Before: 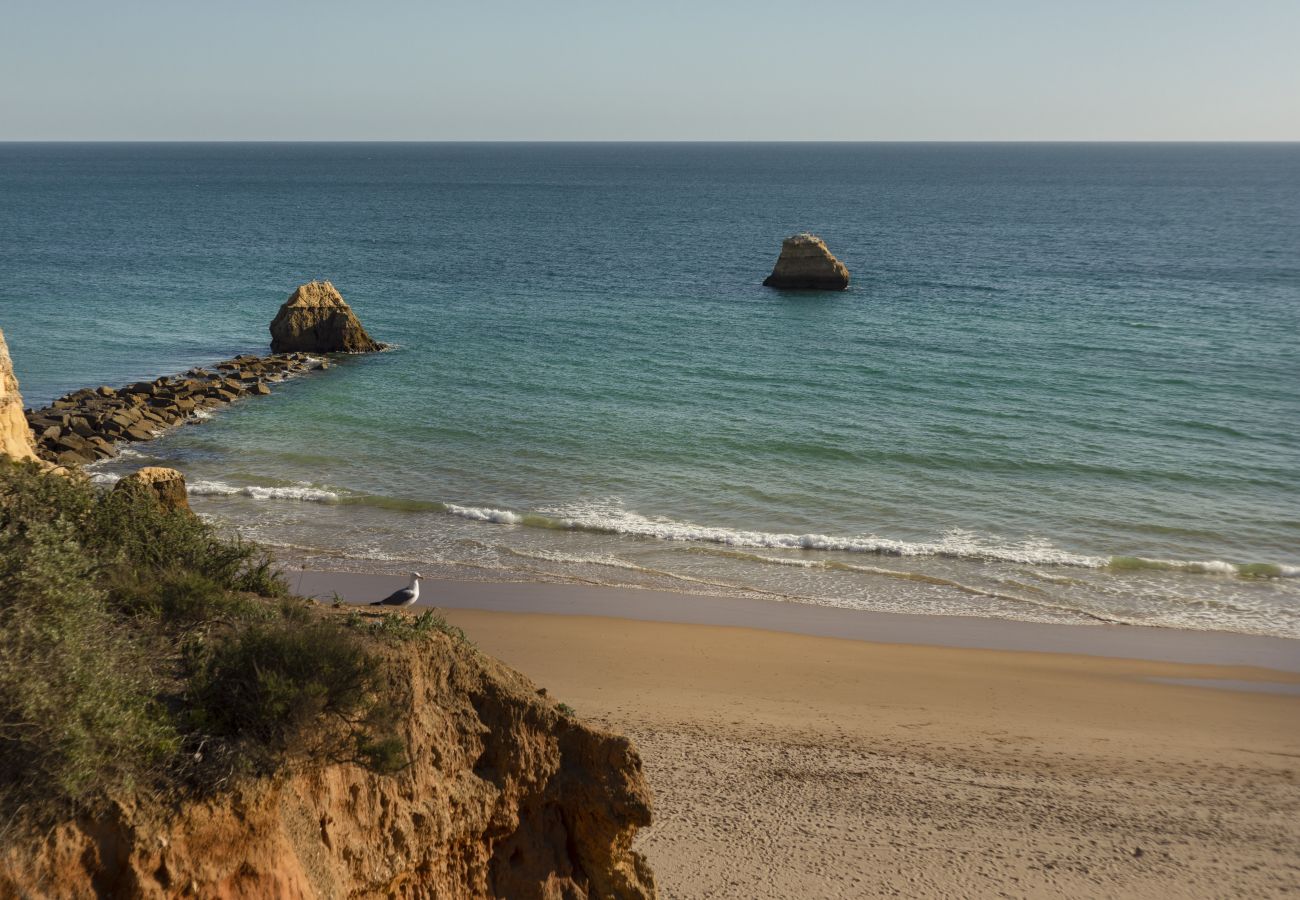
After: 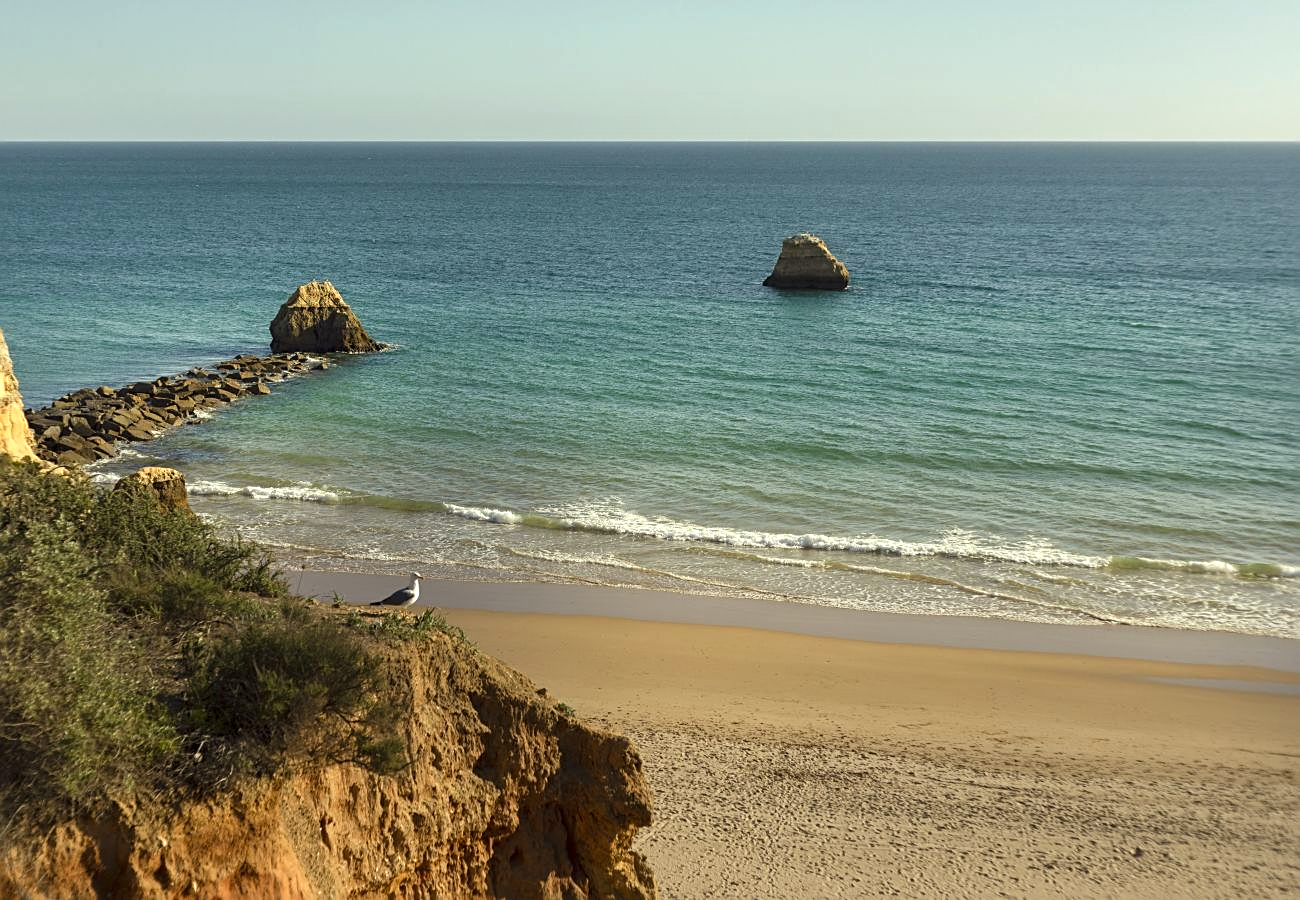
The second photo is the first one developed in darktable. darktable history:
sharpen: on, module defaults
color correction: highlights a* -4.28, highlights b* 6.53
exposure: exposure 0.507 EV, compensate highlight preservation false
